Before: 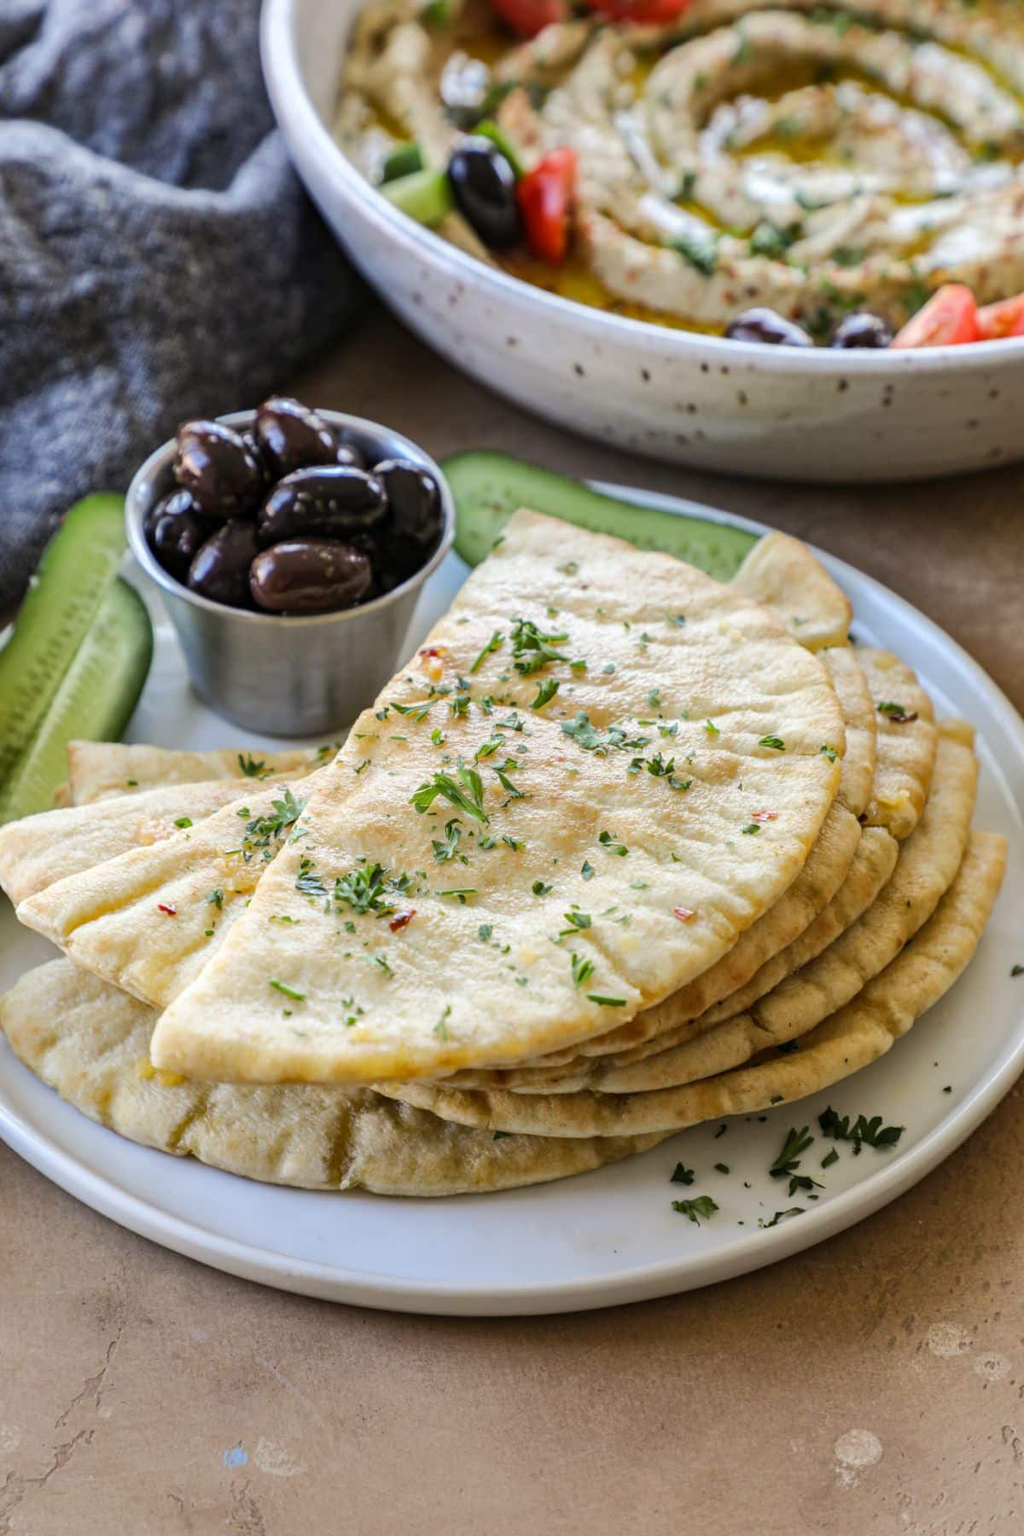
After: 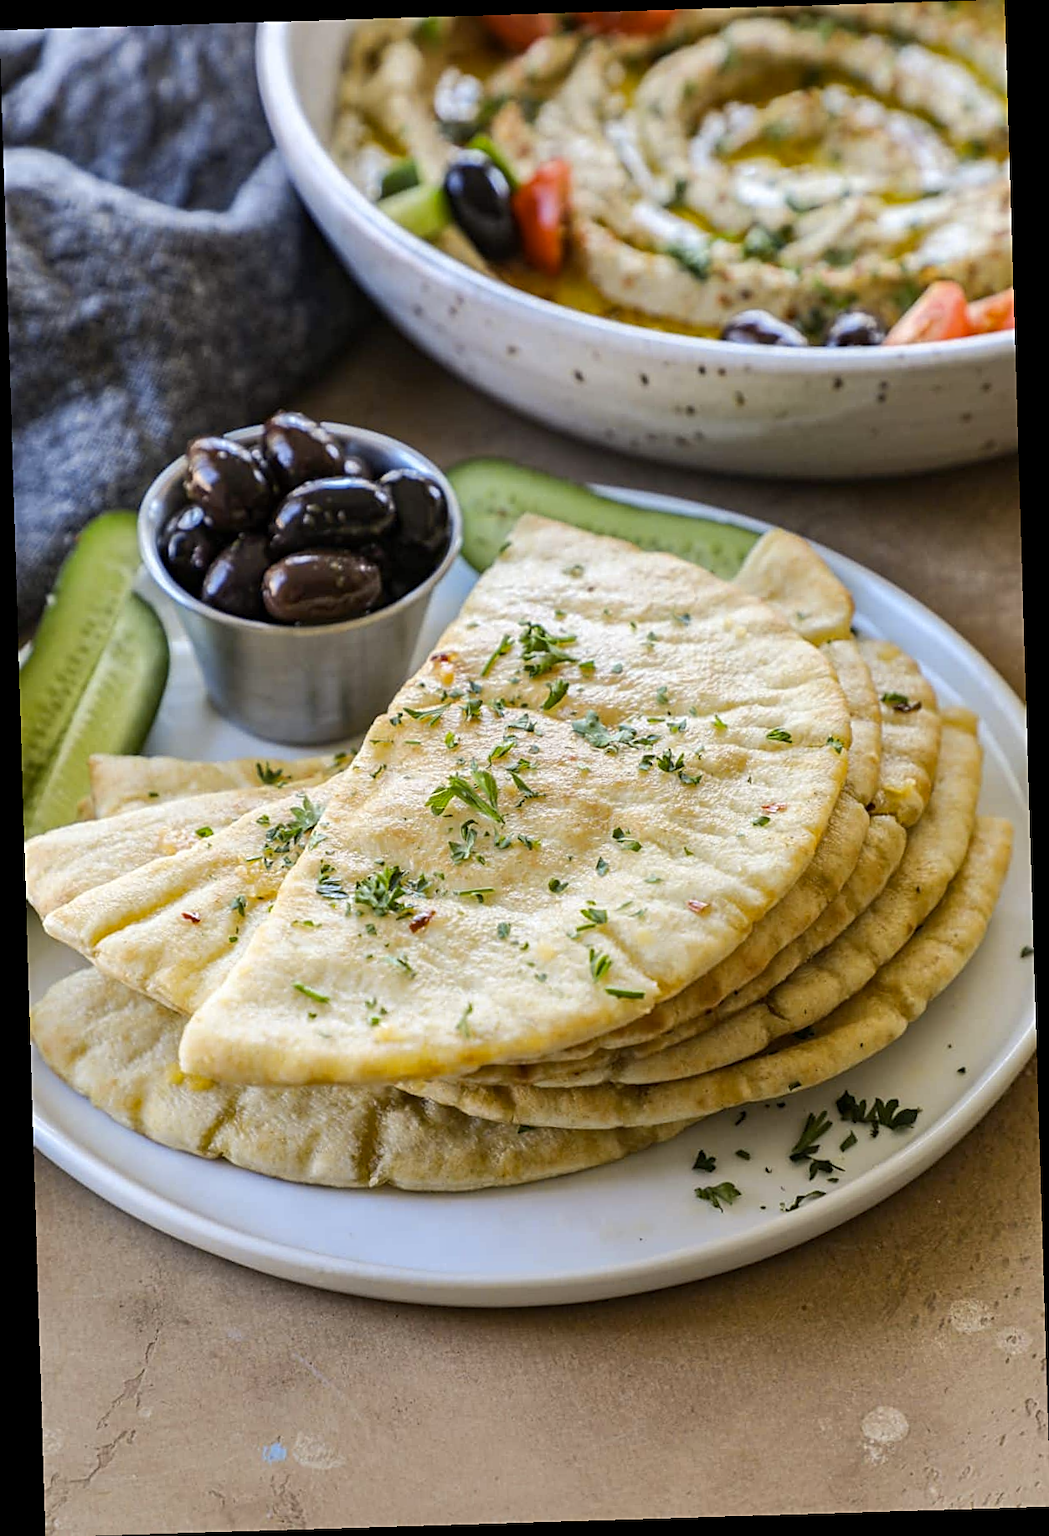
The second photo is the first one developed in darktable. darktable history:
rotate and perspective: rotation -1.75°, automatic cropping off
color contrast: green-magenta contrast 0.8, blue-yellow contrast 1.1, unbound 0
sharpen: on, module defaults
